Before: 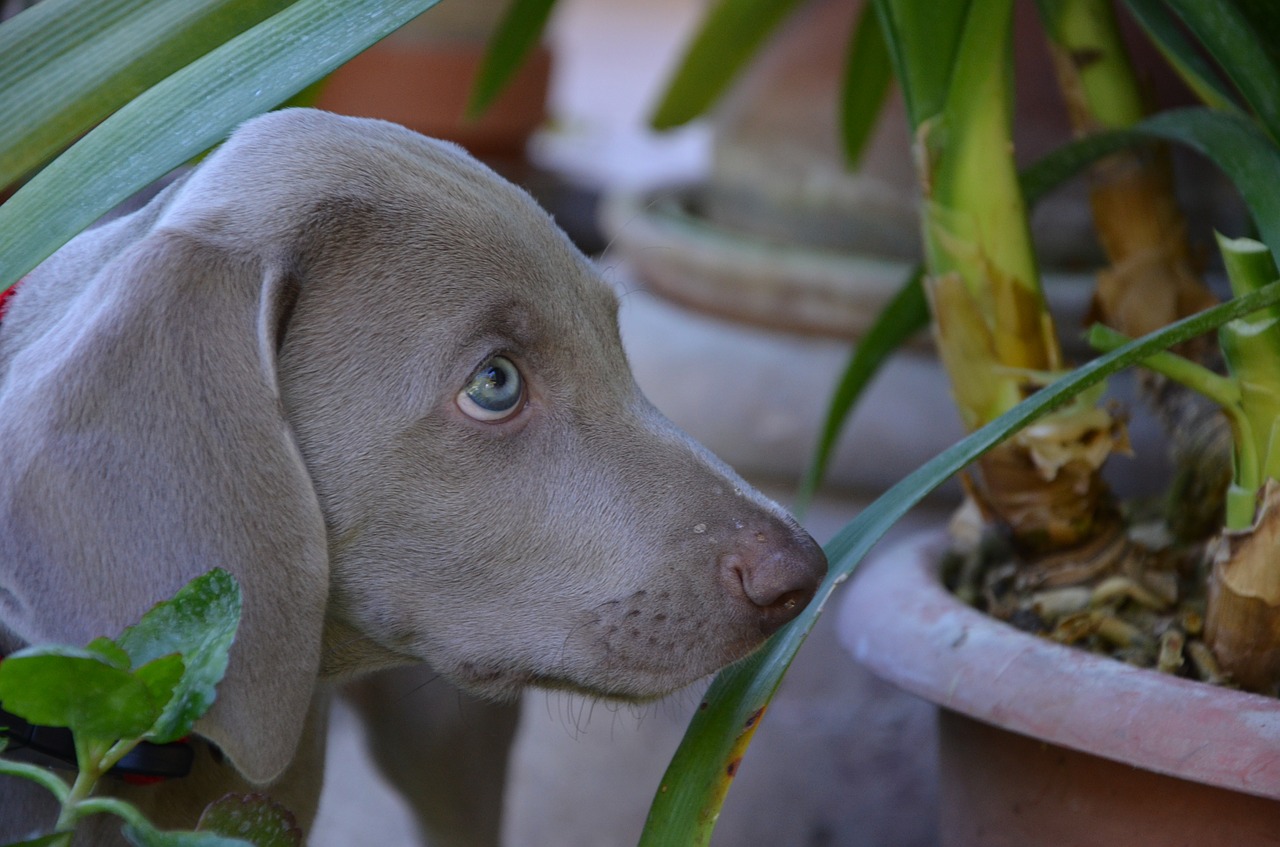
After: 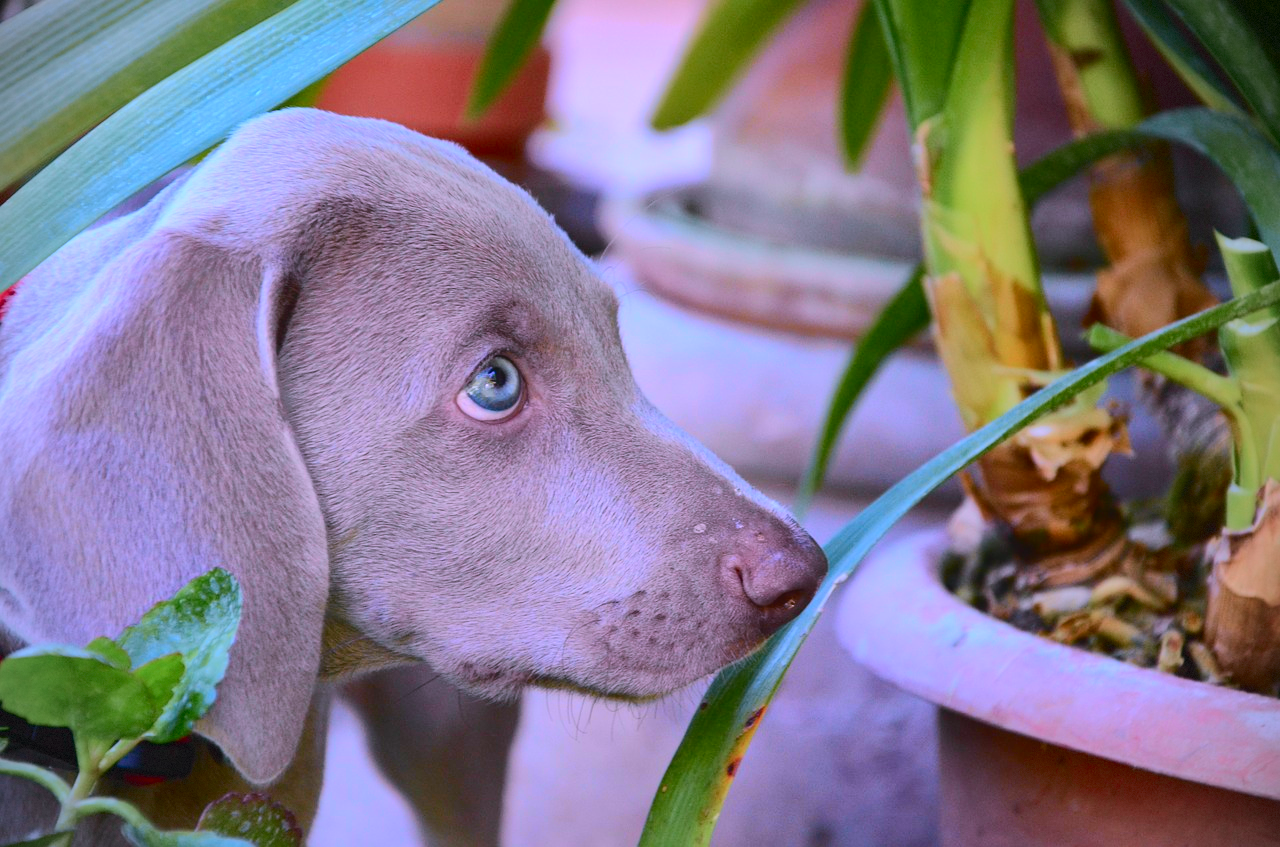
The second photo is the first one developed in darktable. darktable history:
tone curve: curves: ch0 [(0, 0.014) (0.12, 0.096) (0.386, 0.49) (0.54, 0.684) (0.751, 0.855) (0.89, 0.943) (0.998, 0.989)]; ch1 [(0, 0) (0.133, 0.099) (0.437, 0.41) (0.5, 0.5) (0.517, 0.536) (0.548, 0.575) (0.582, 0.631) (0.627, 0.688) (0.836, 0.868) (1, 1)]; ch2 [(0, 0) (0.374, 0.341) (0.456, 0.443) (0.478, 0.49) (0.501, 0.5) (0.528, 0.538) (0.55, 0.6) (0.572, 0.63) (0.702, 0.765) (1, 1)], color space Lab, independent channels, preserve colors none
contrast brightness saturation: contrast 0.196, brightness 0.158, saturation 0.223
vignetting: fall-off start 79.73%, brightness -0.333, dithering 8-bit output
color correction: highlights a* 15.16, highlights b* -25.28
shadows and highlights: shadows 39.32, highlights -59.97, highlights color adjustment 49.63%
tone equalizer: on, module defaults
